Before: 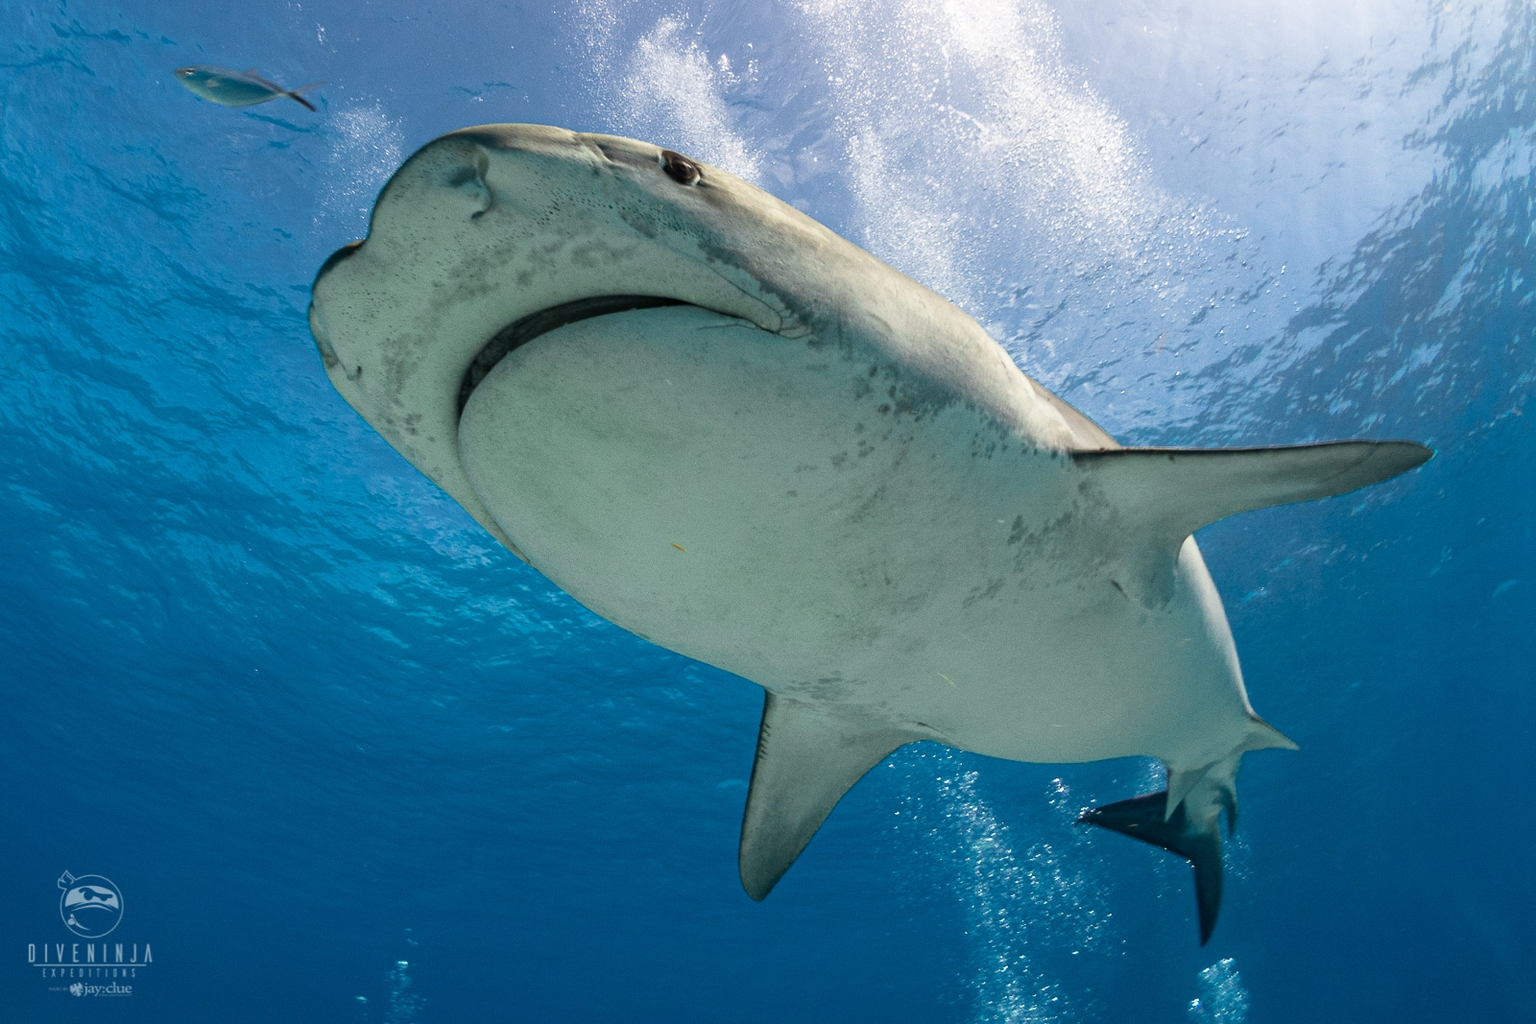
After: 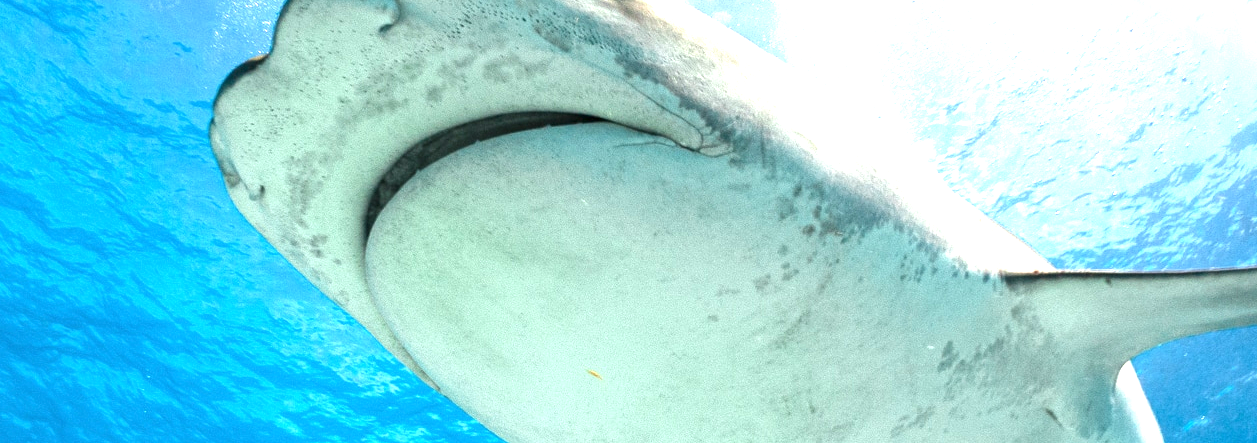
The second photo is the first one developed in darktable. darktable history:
crop: left 7.036%, top 18.398%, right 14.379%, bottom 40.043%
exposure: black level correction 0, exposure 1.625 EV, compensate exposure bias true, compensate highlight preservation false
